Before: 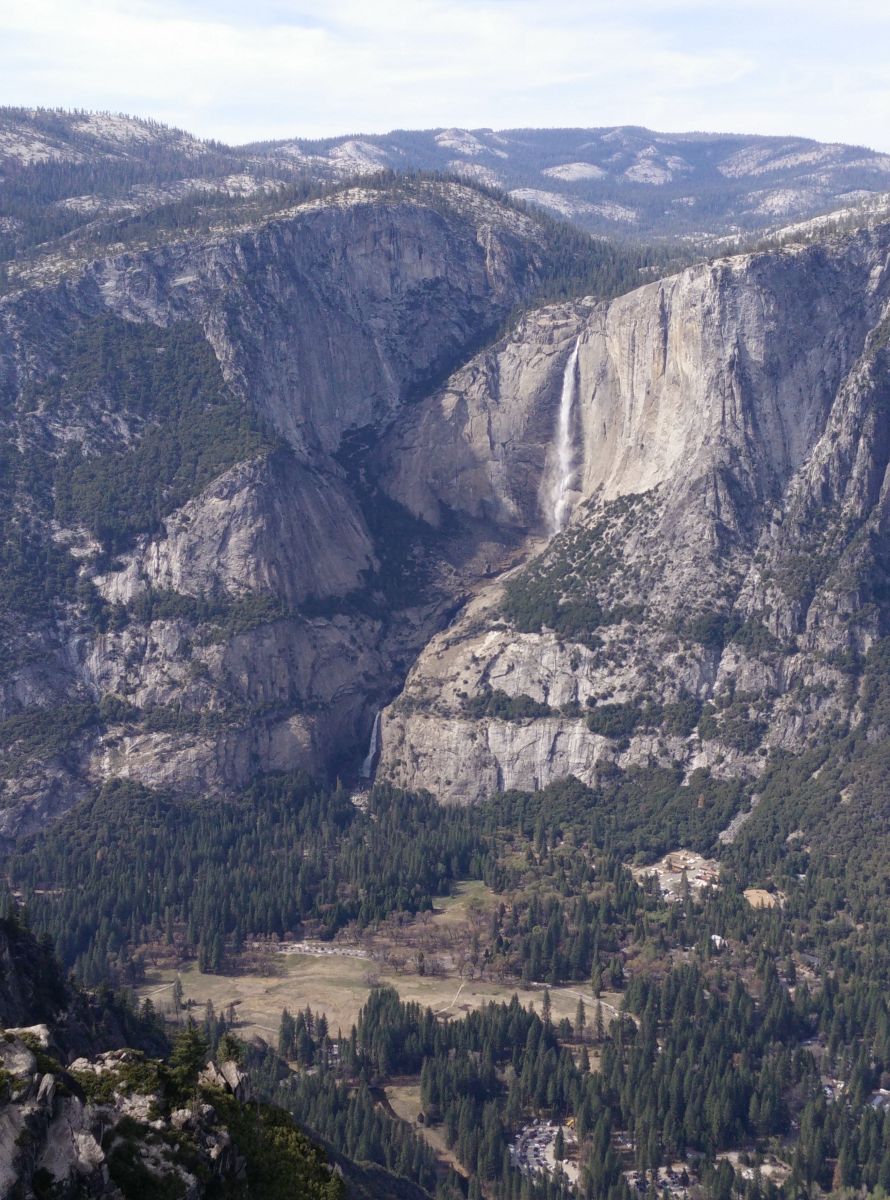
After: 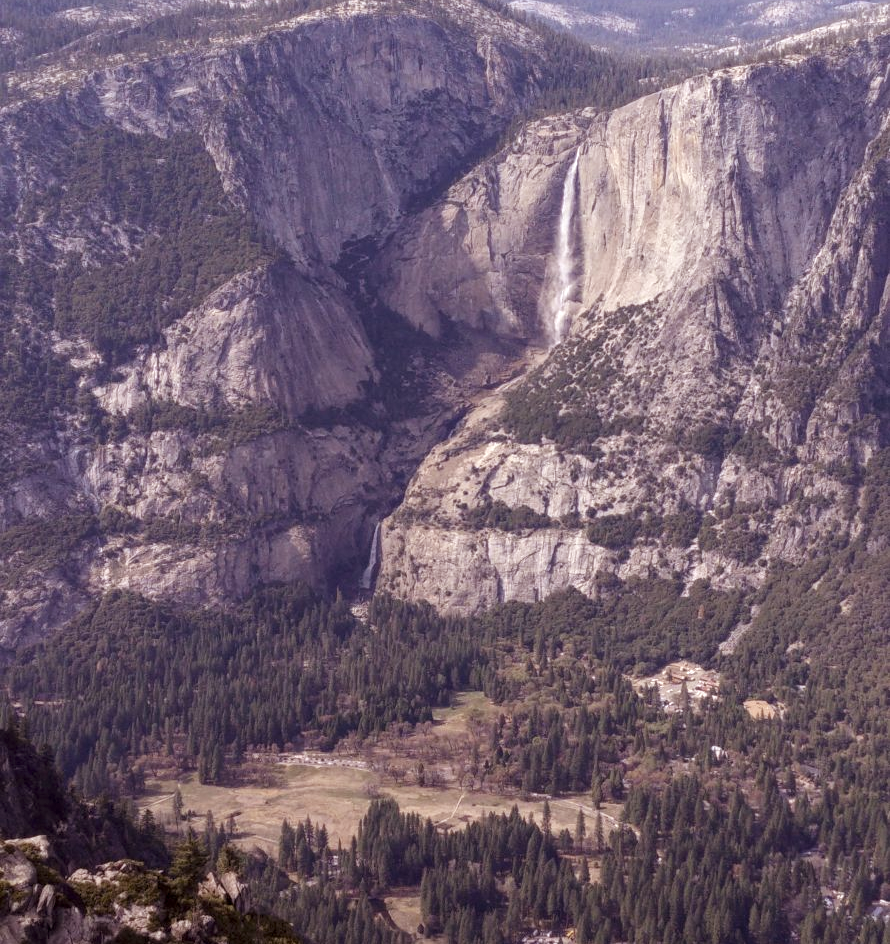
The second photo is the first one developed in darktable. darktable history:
crop and rotate: top 15.774%, bottom 5.506%
local contrast: on, module defaults
white balance: emerald 1
rgb levels: mode RGB, independent channels, levels [[0, 0.474, 1], [0, 0.5, 1], [0, 0.5, 1]]
